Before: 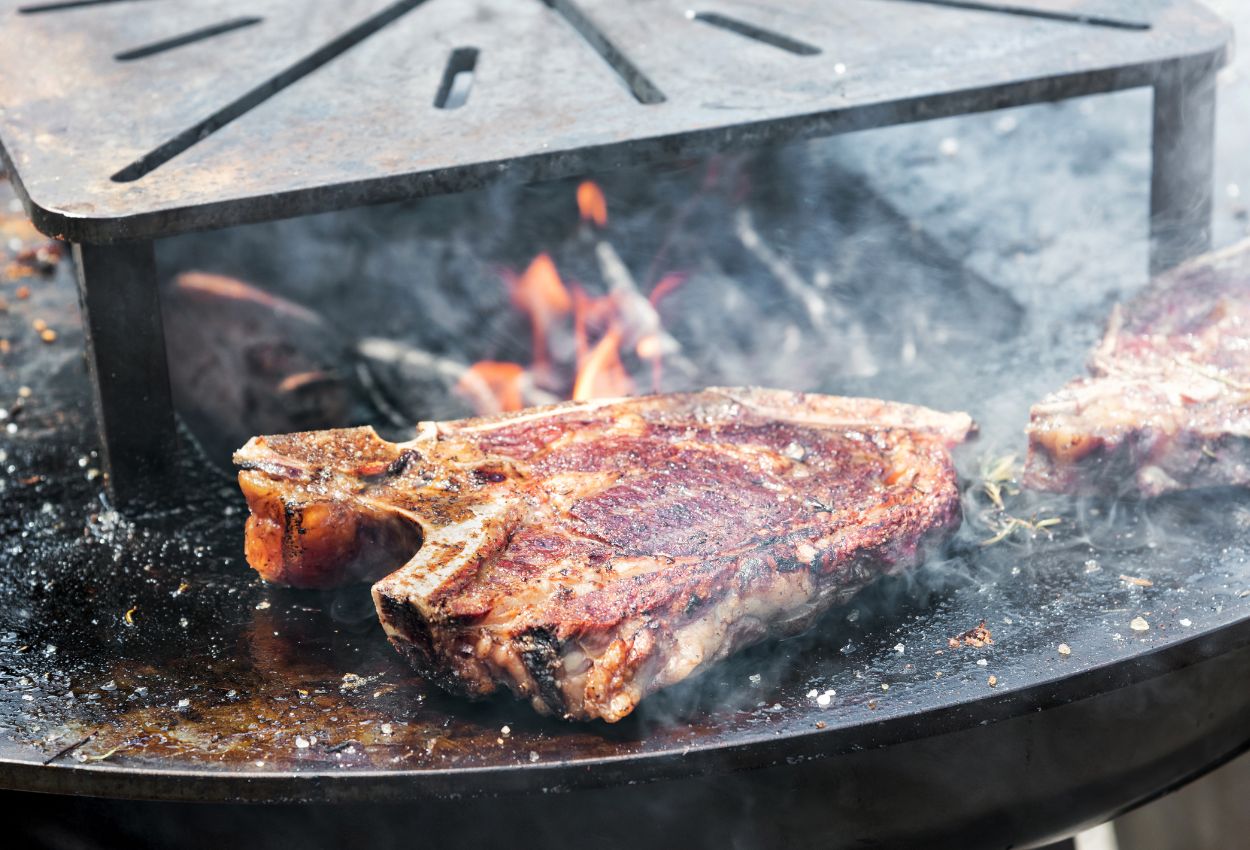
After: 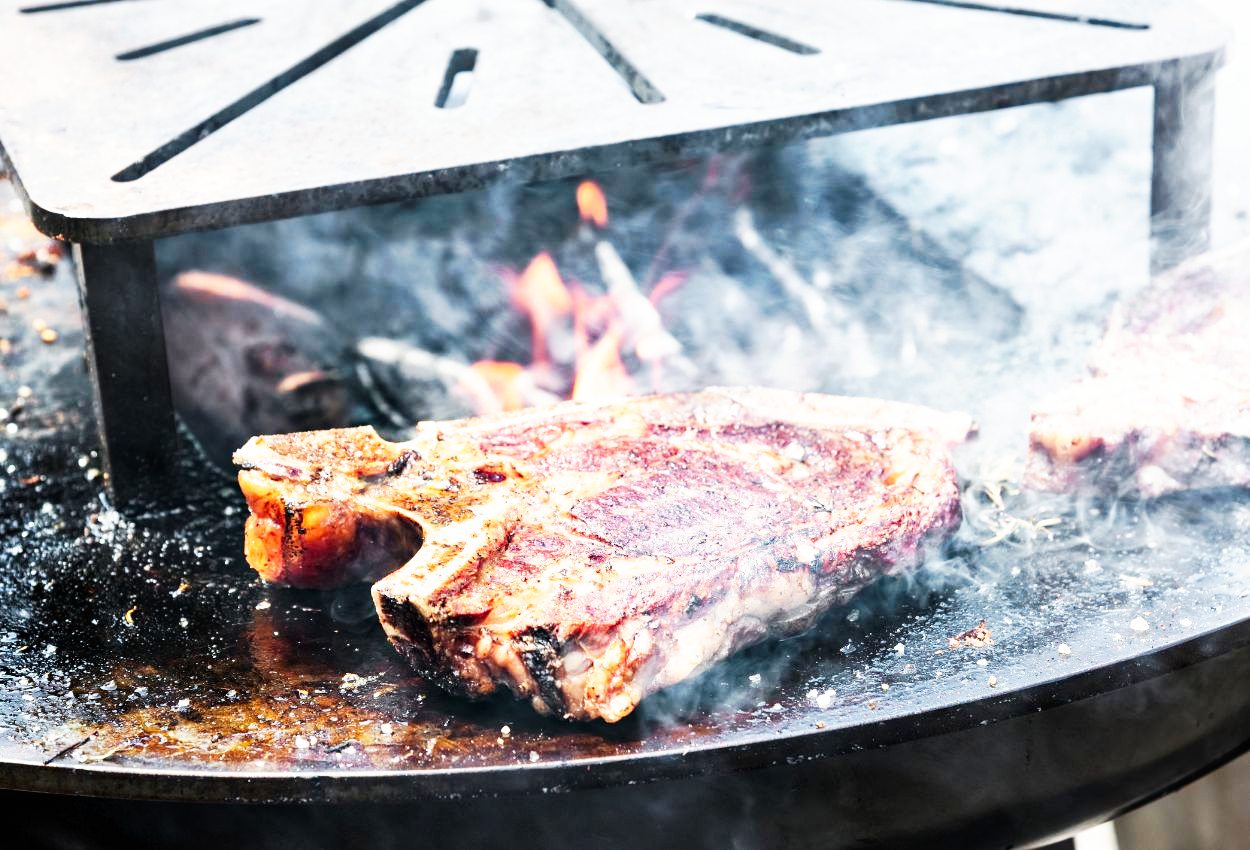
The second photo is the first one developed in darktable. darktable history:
base curve: curves: ch0 [(0, 0) (0.007, 0.004) (0.027, 0.03) (0.046, 0.07) (0.207, 0.54) (0.442, 0.872) (0.673, 0.972) (1, 1)], preserve colors none
shadows and highlights: shadows 32, highlights -32, soften with gaussian
